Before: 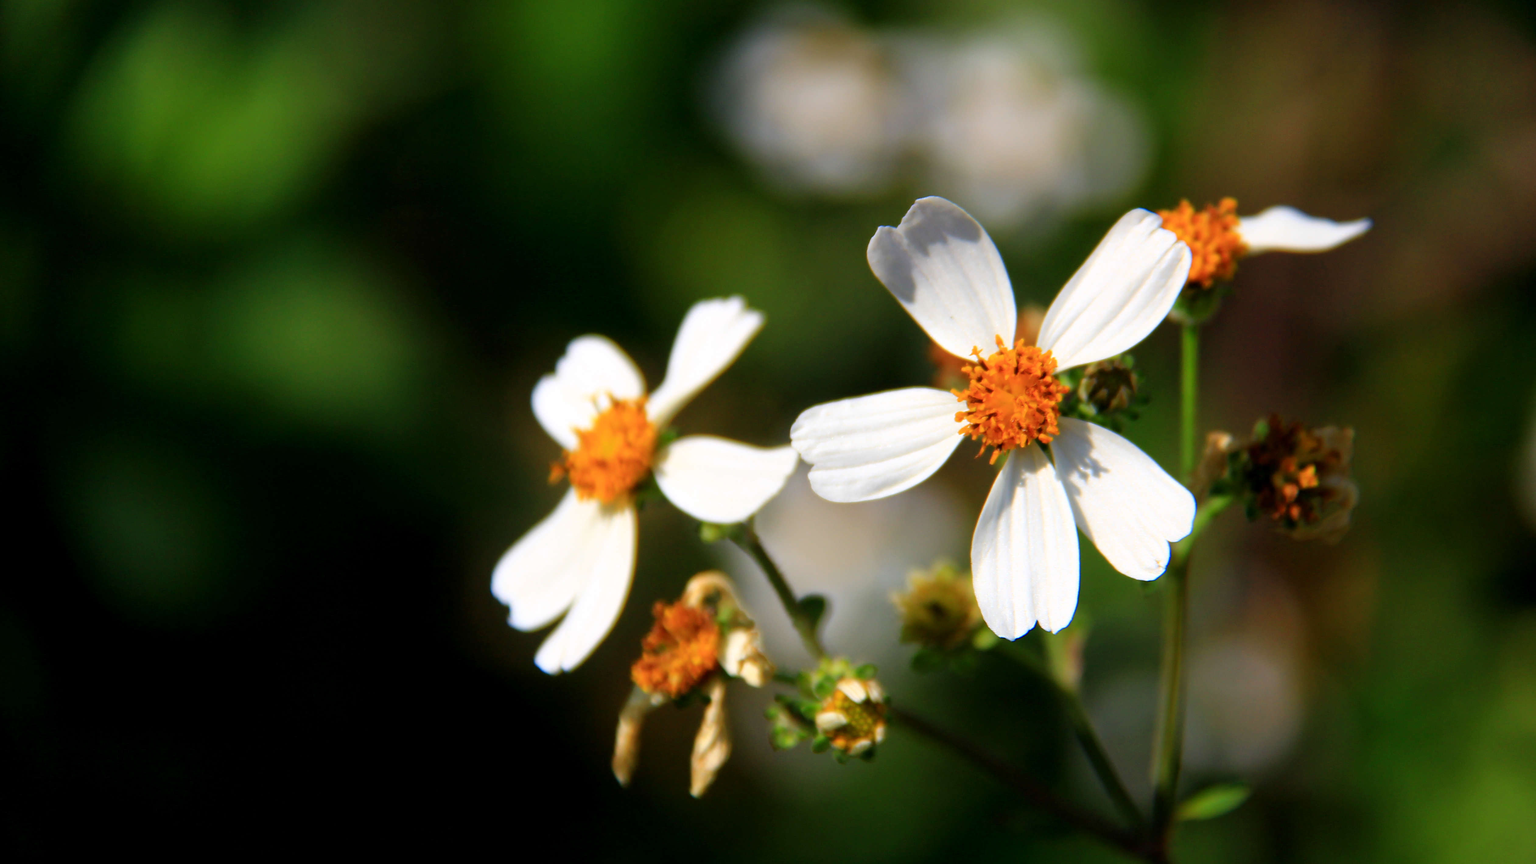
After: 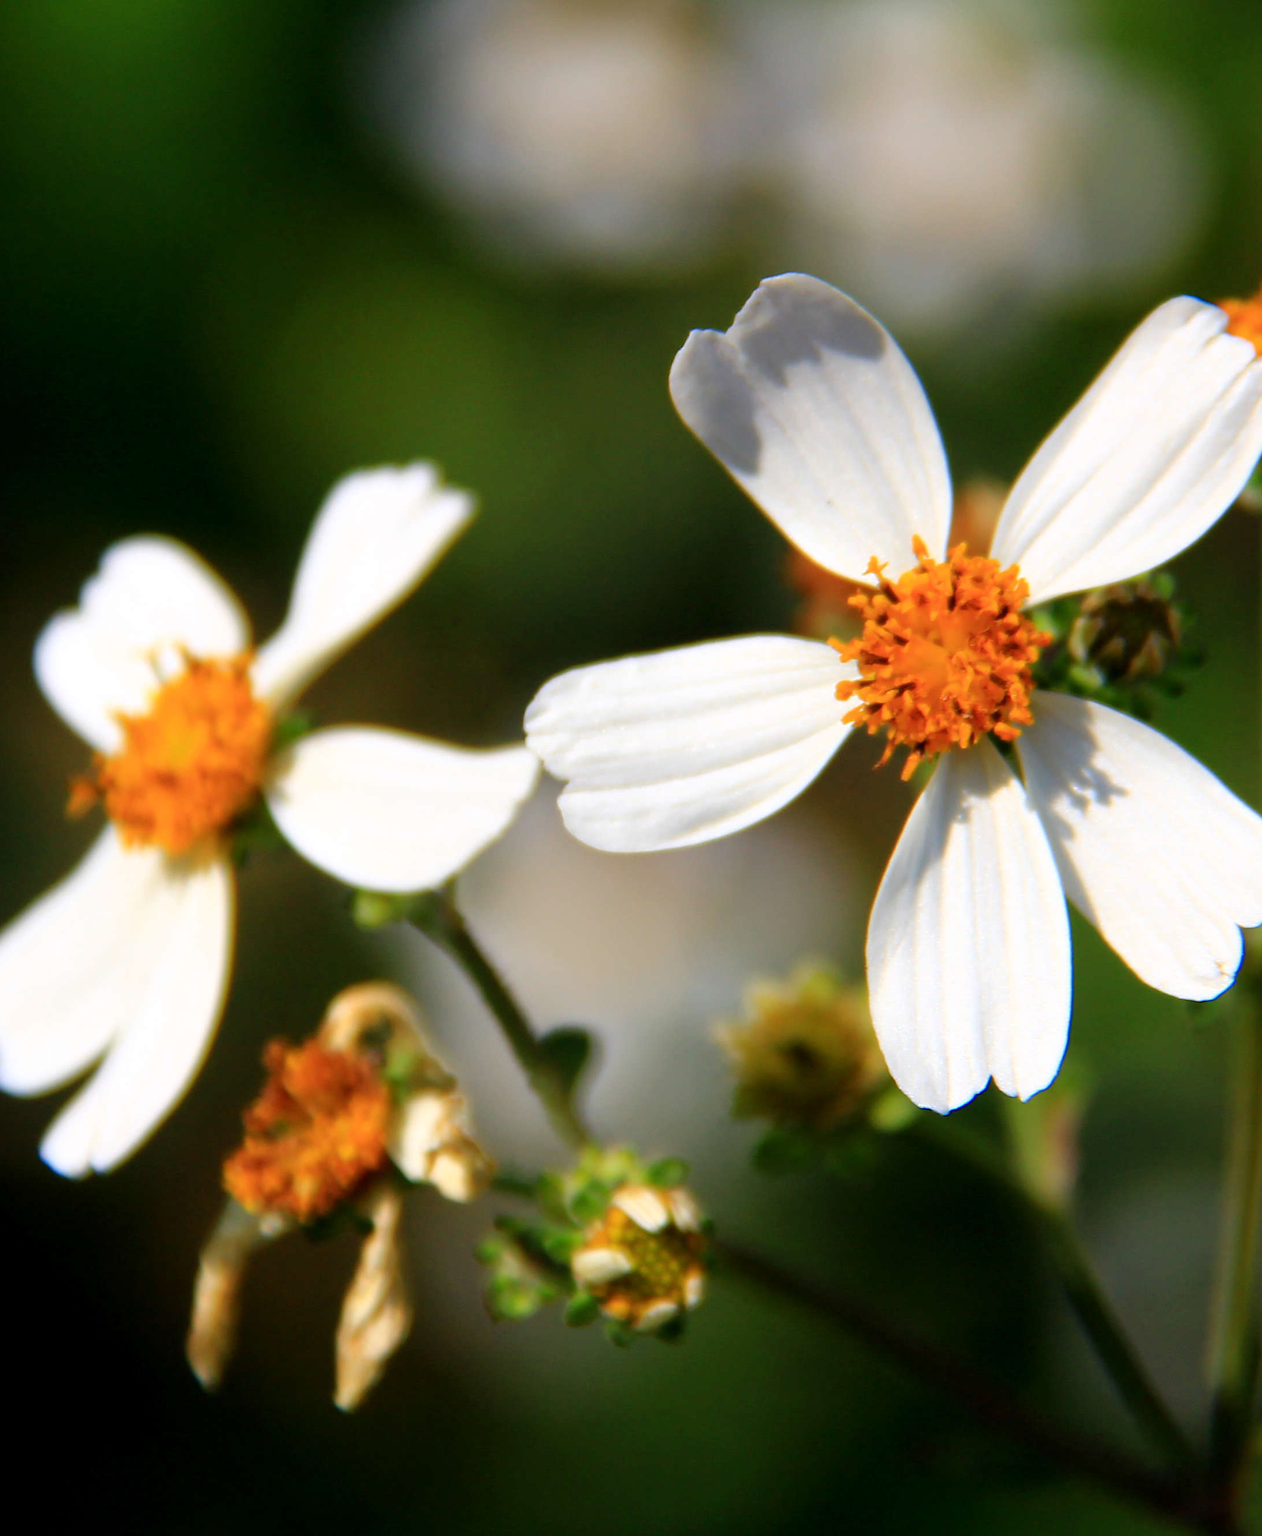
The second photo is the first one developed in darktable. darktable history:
crop: left 33.447%, top 6.027%, right 23.099%
